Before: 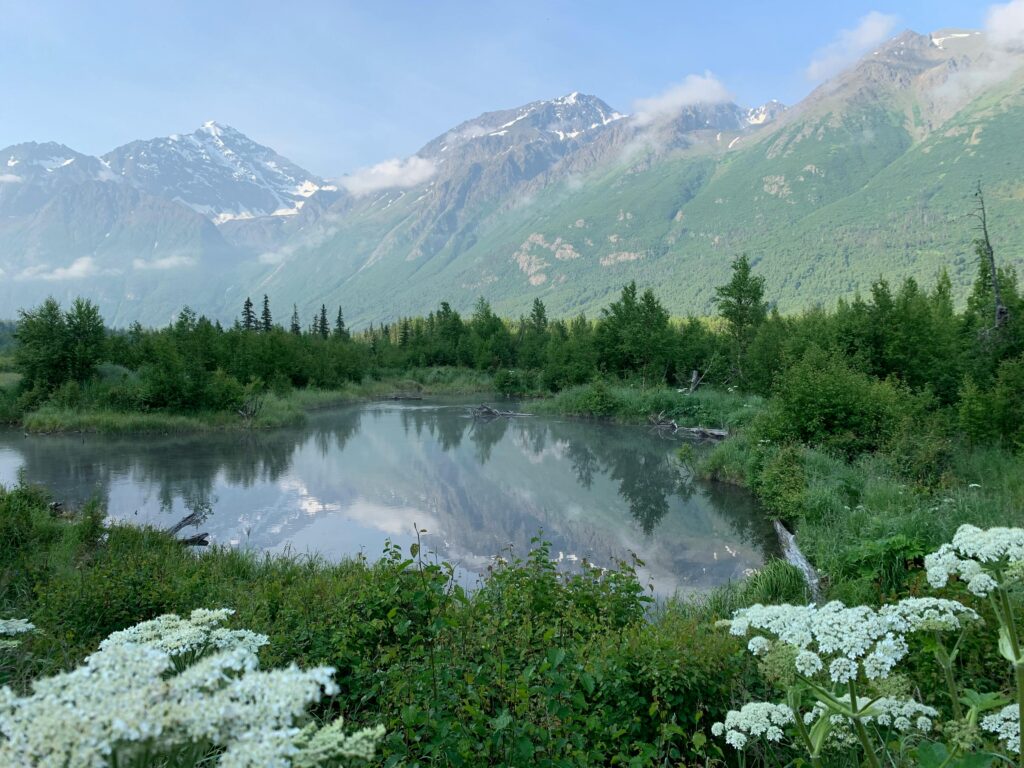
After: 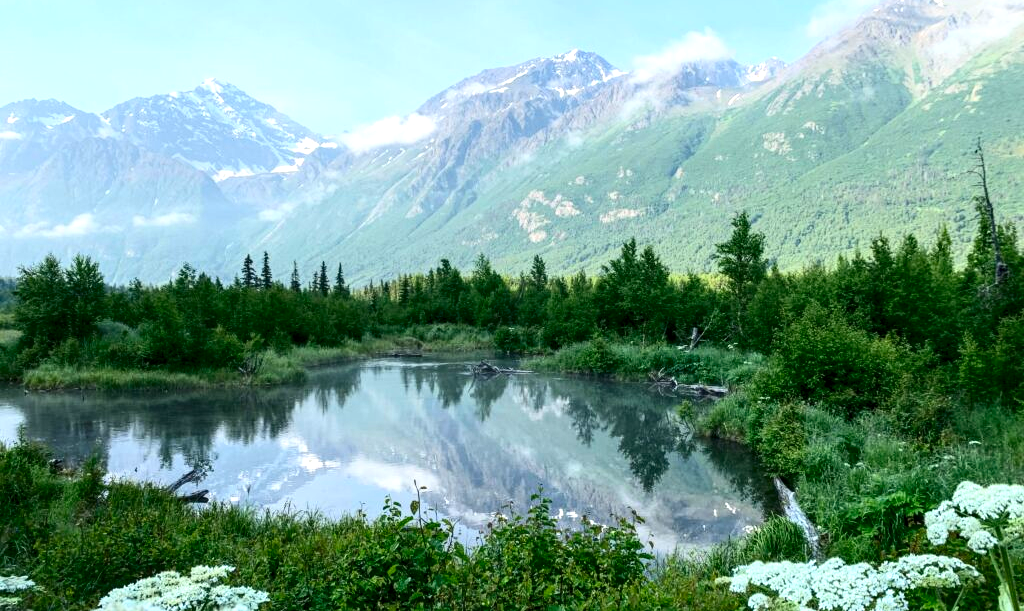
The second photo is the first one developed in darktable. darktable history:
contrast brightness saturation: contrast 0.211, brightness -0.101, saturation 0.208
local contrast: detail 130%
crop and rotate: top 5.653%, bottom 14.788%
exposure: black level correction 0, exposure 0.594 EV, compensate highlight preservation false
